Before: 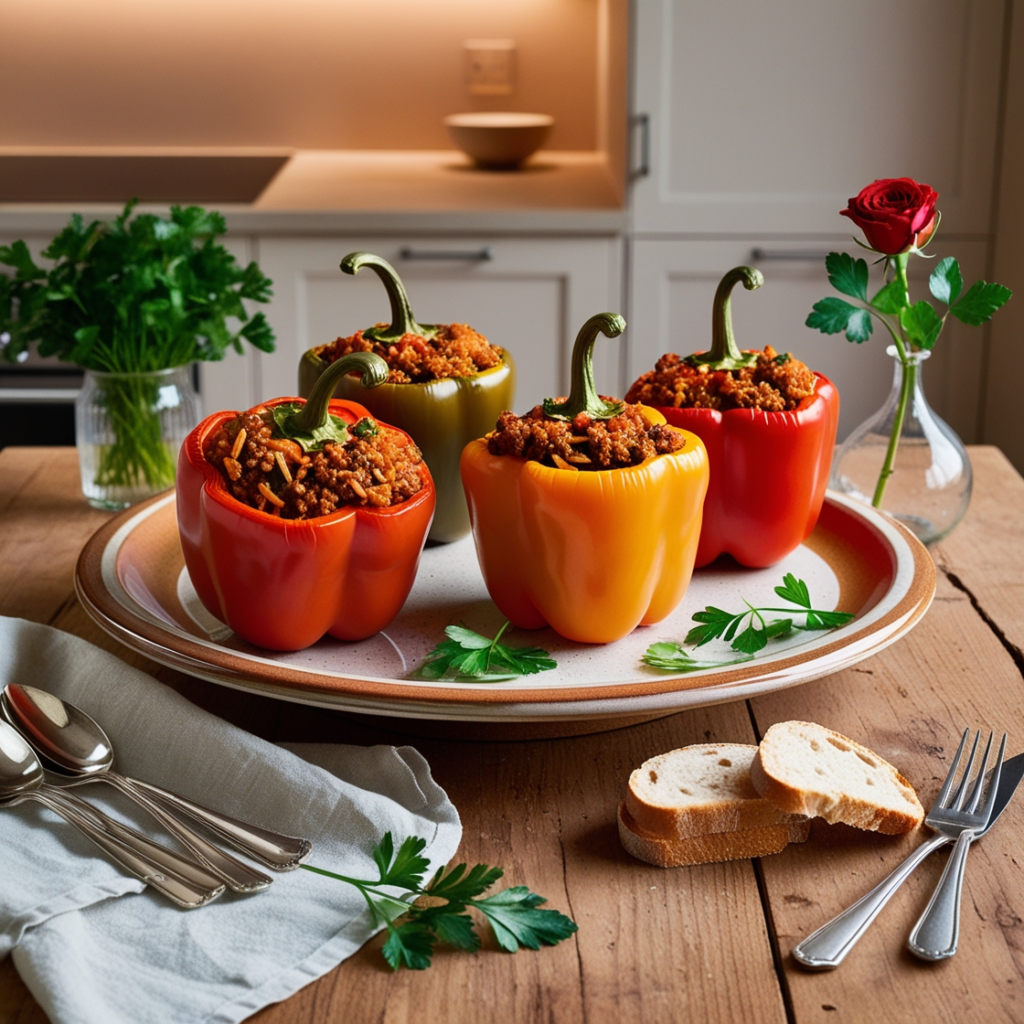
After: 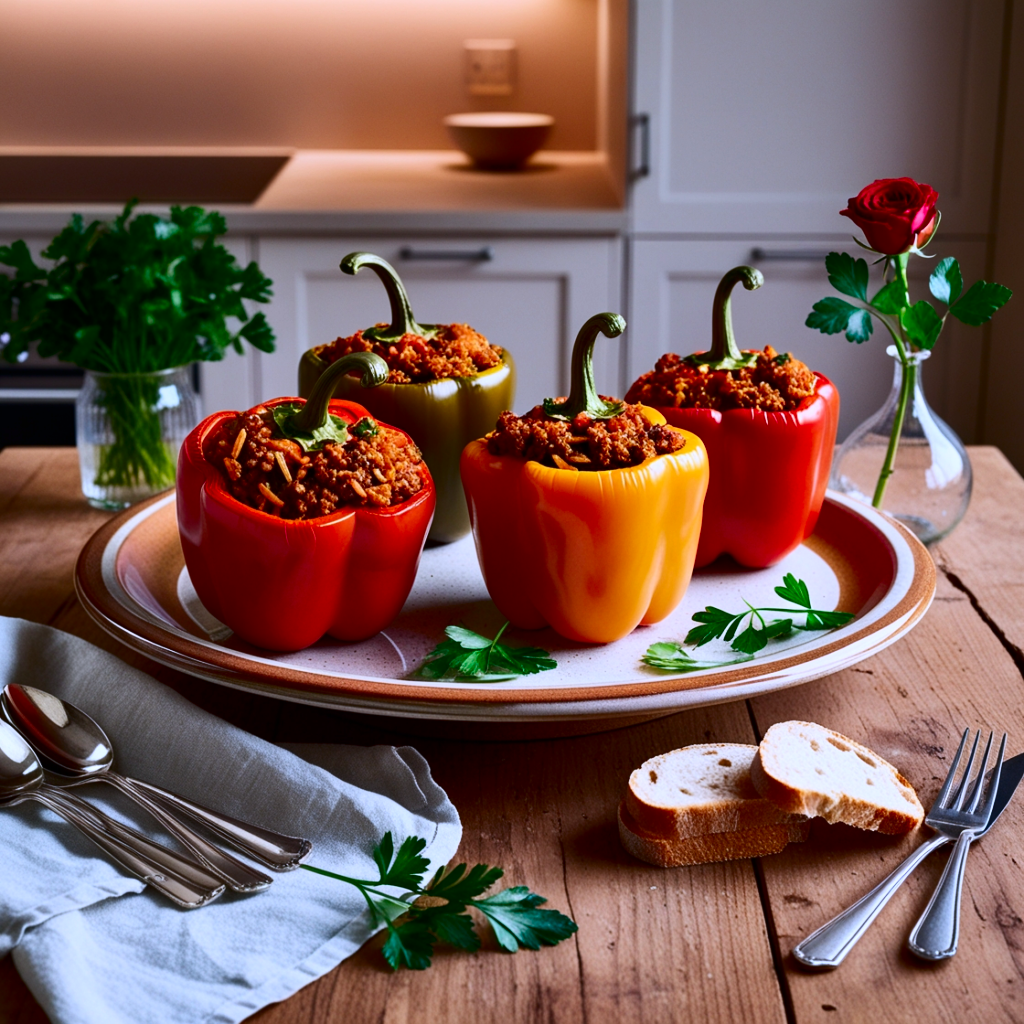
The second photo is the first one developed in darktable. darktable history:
contrast brightness saturation: contrast 0.19, brightness -0.11, saturation 0.21
color calibration: illuminant custom, x 0.373, y 0.388, temperature 4269.97 K
